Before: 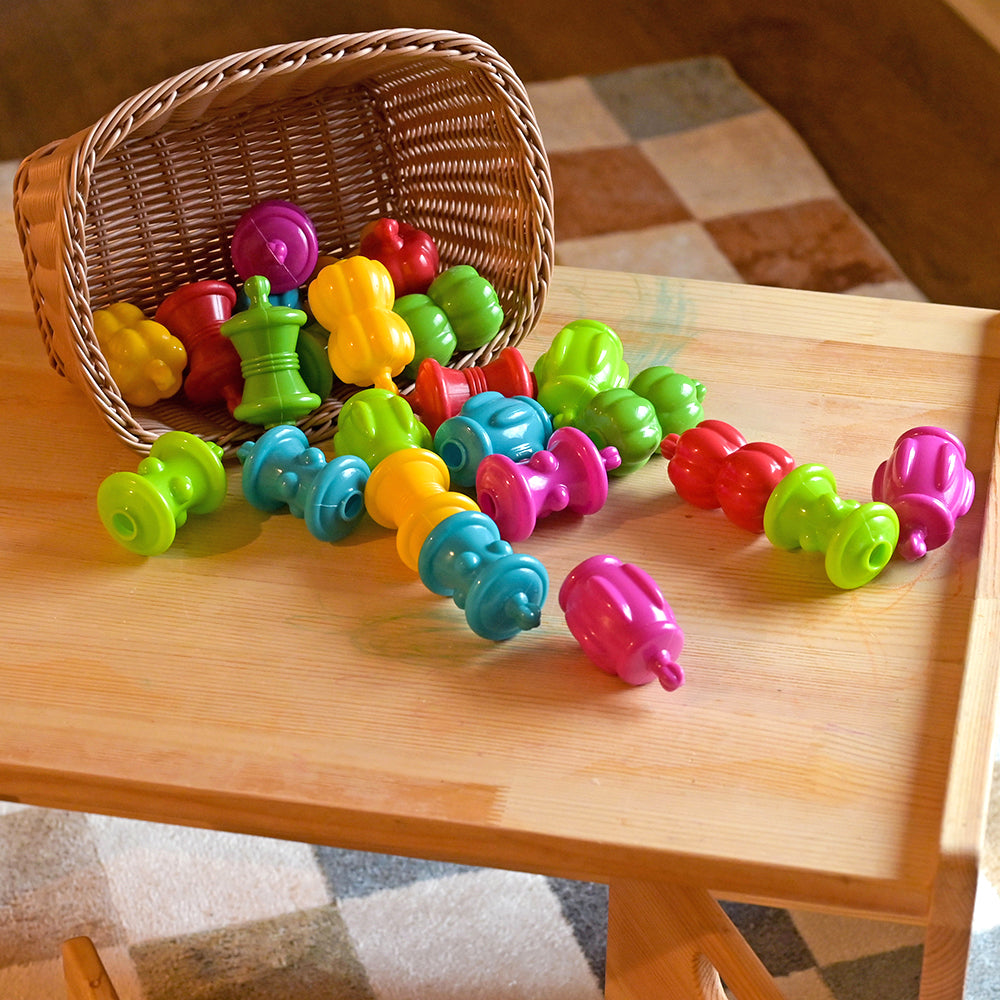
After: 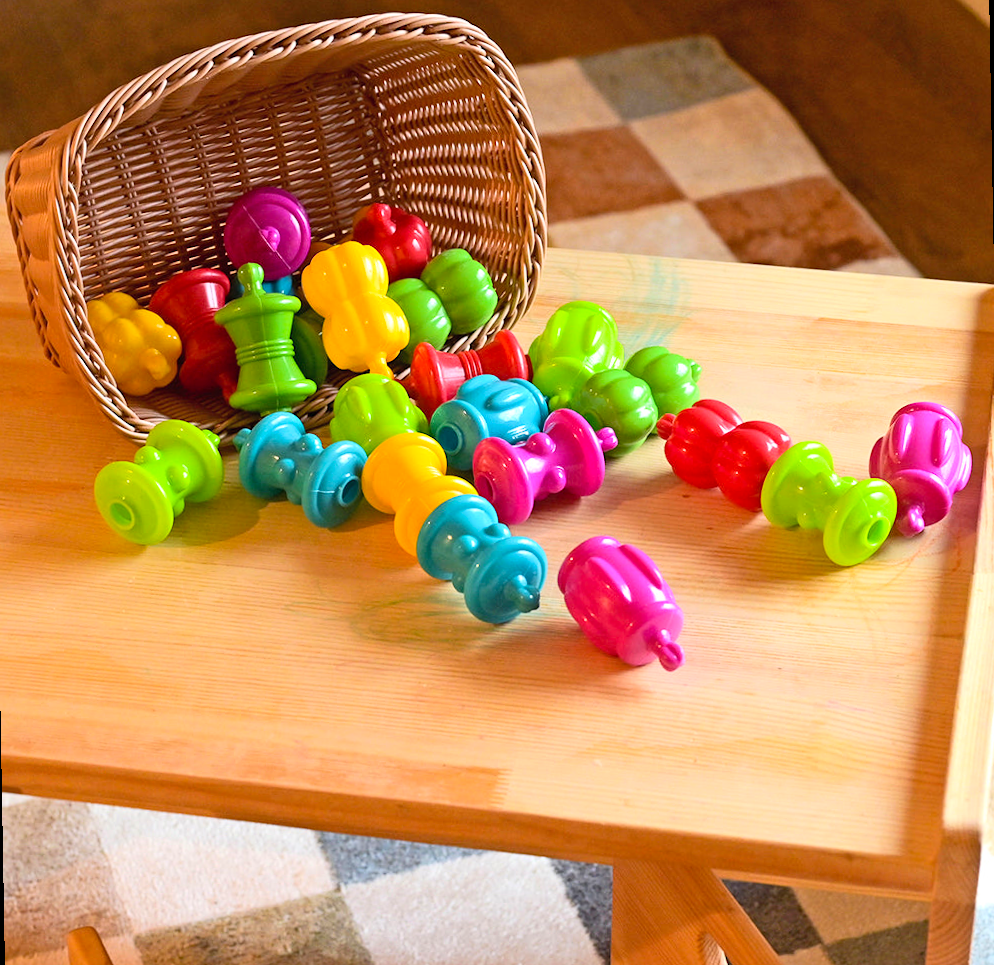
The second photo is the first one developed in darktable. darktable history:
rotate and perspective: rotation -1°, crop left 0.011, crop right 0.989, crop top 0.025, crop bottom 0.975
contrast brightness saturation: contrast 0.2, brightness 0.16, saturation 0.22
